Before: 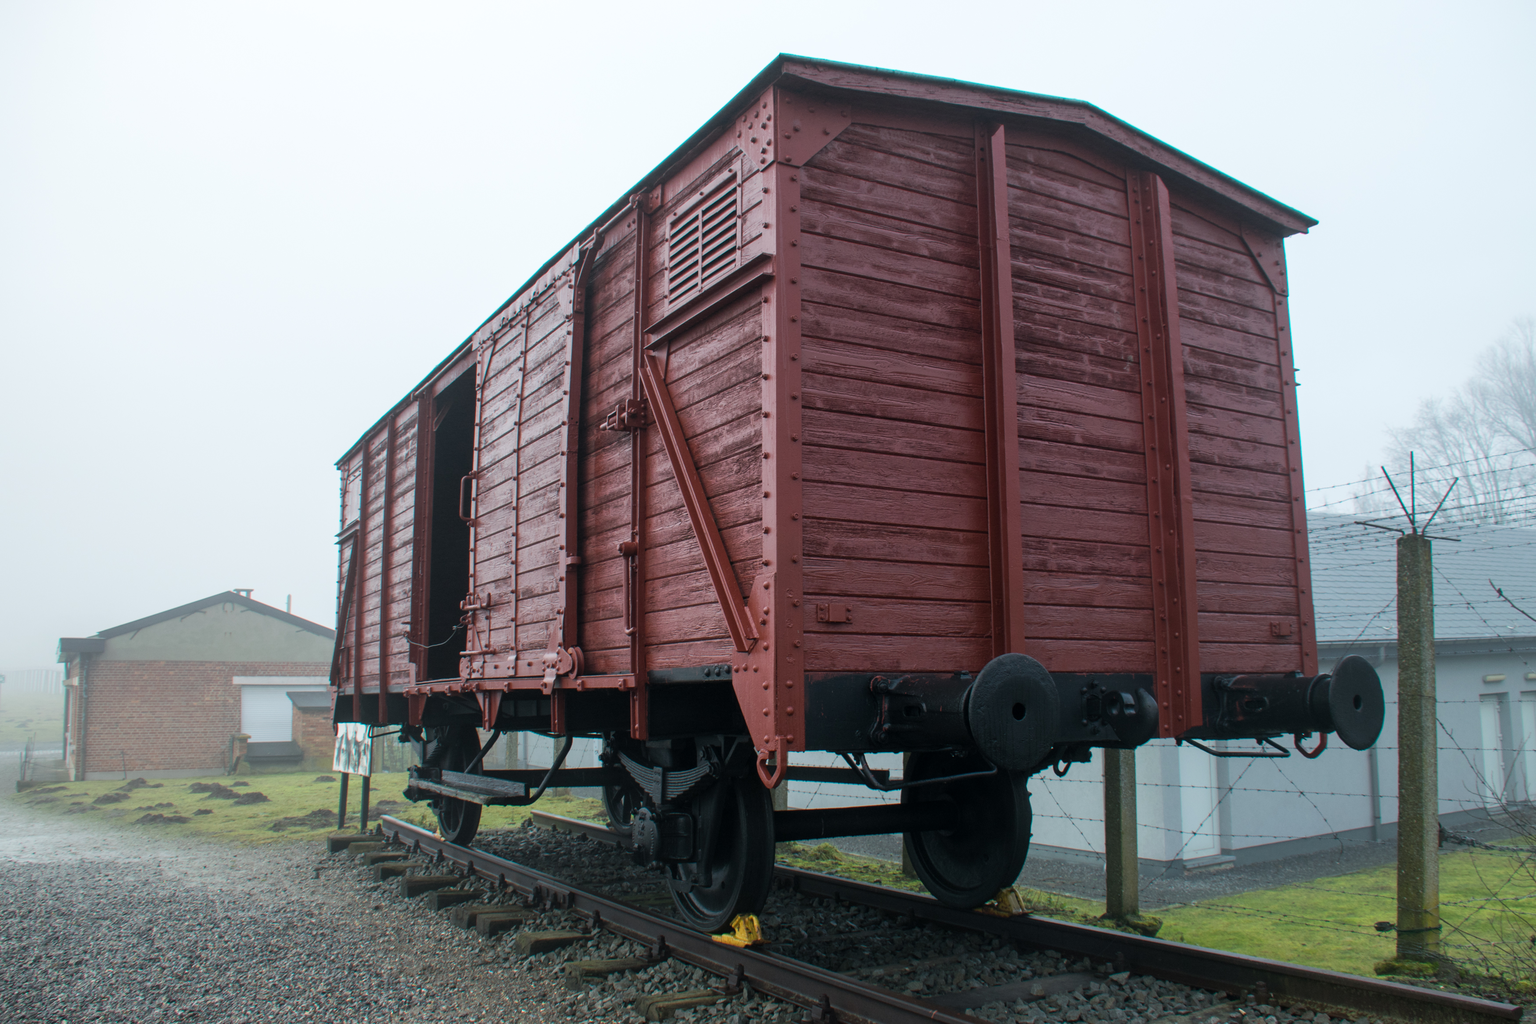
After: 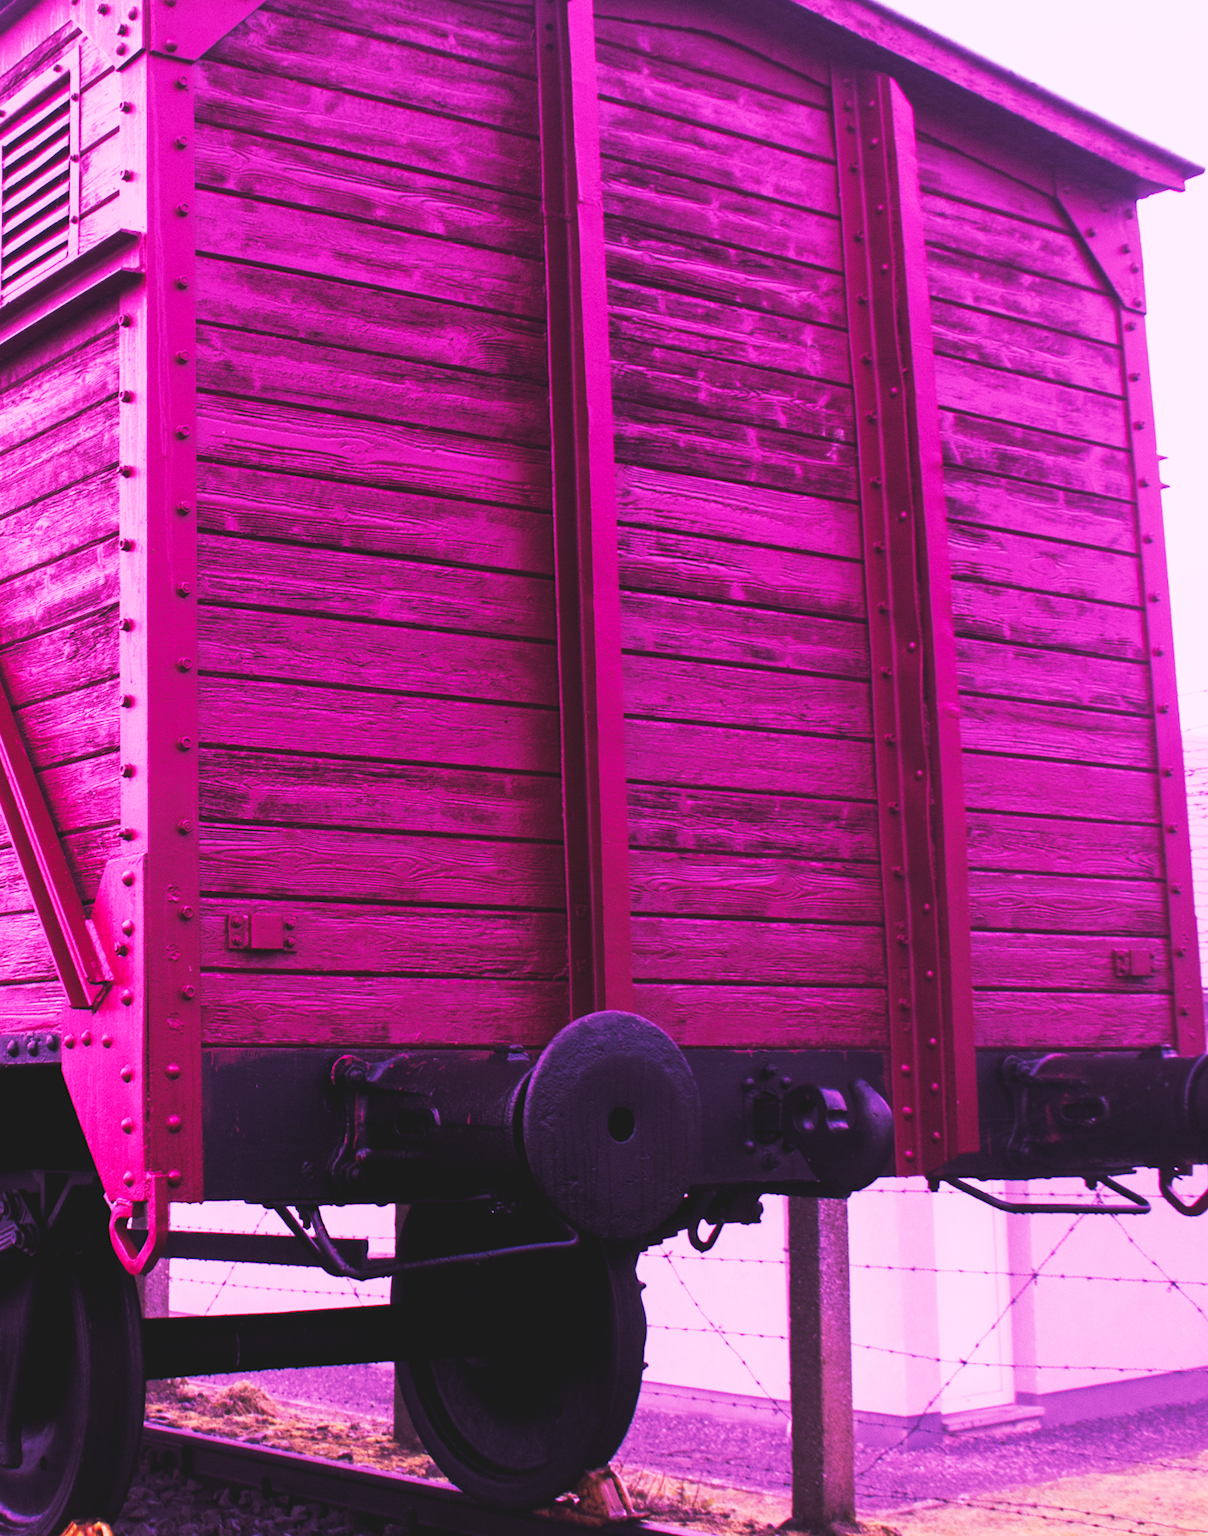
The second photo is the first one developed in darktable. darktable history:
color calibration: illuminant custom, x 0.263, y 0.521, temperature 7051.82 K
tone curve: curves: ch0 [(0, 0.098) (0.262, 0.324) (0.421, 0.59) (0.54, 0.803) (0.725, 0.922) (0.99, 0.974)], preserve colors none
color correction: highlights b* 0.009, saturation 0.792
color balance rgb: global offset › luminance -0.306%, global offset › hue 259.43°, perceptual saturation grading › global saturation 30.256%, perceptual brilliance grading › highlights 9.329%, perceptual brilliance grading › mid-tones 4.773%
crop: left 45.64%, top 13.252%, right 14.065%, bottom 9.919%
